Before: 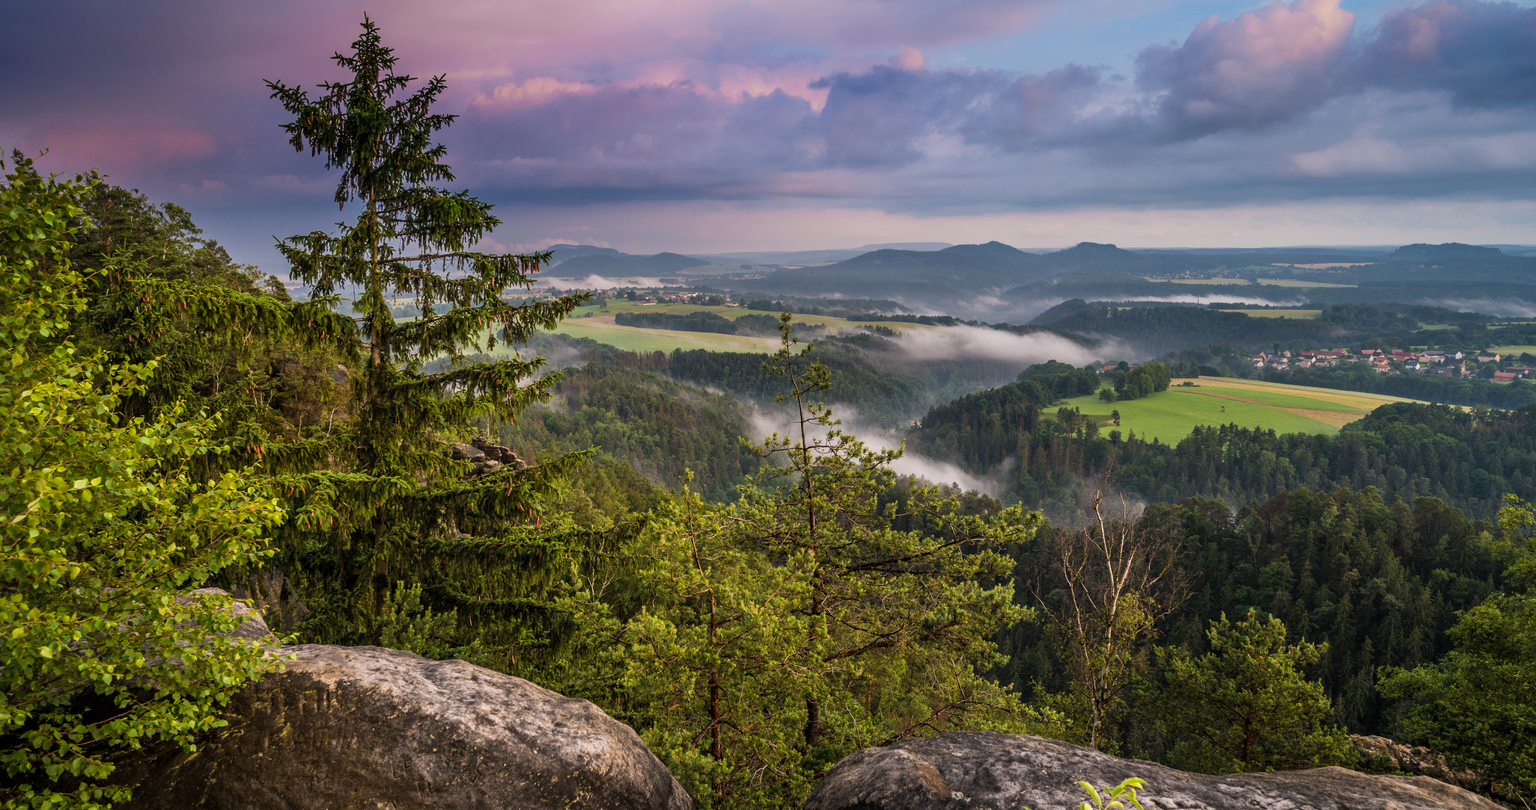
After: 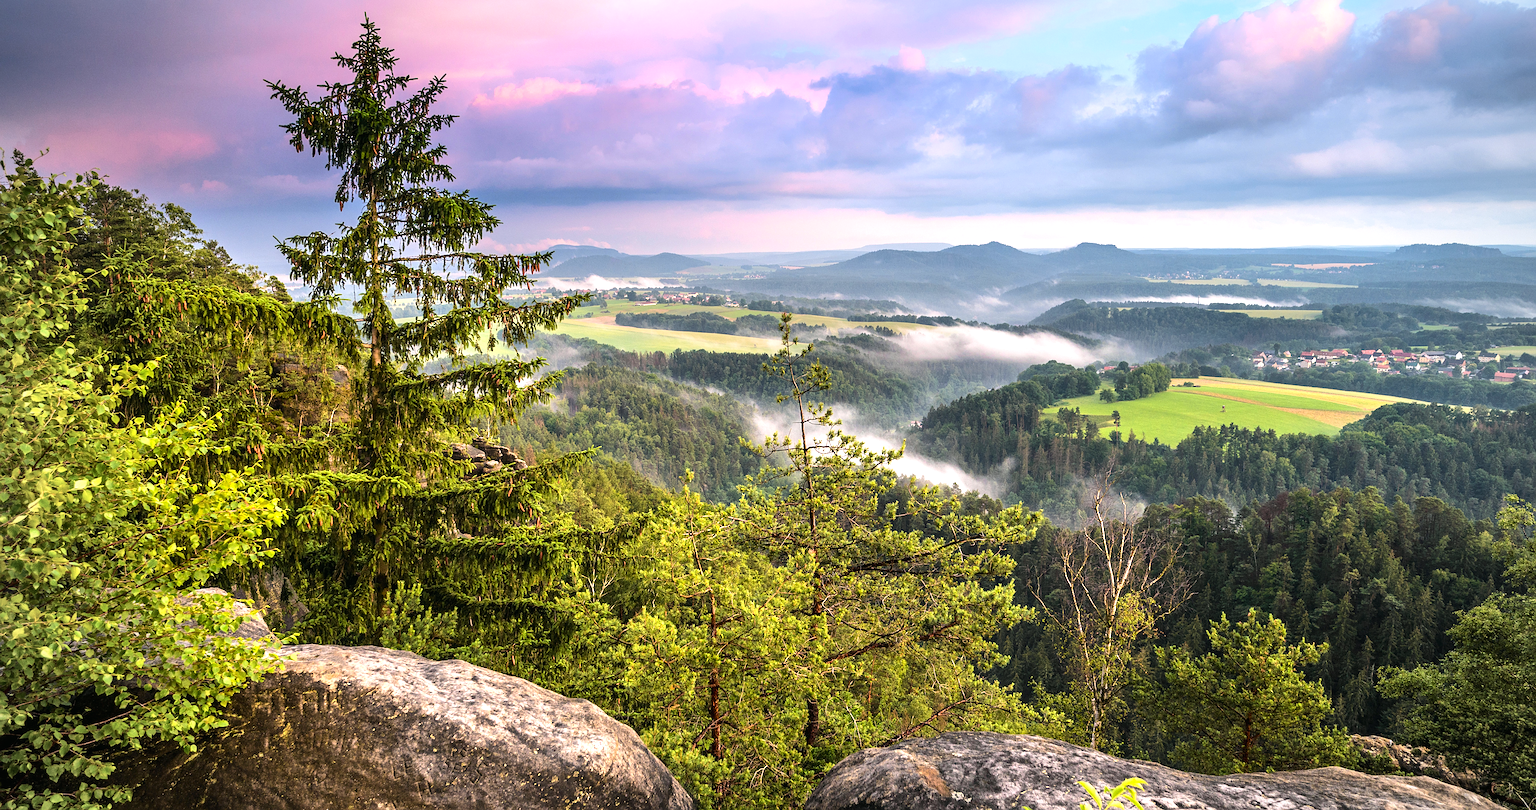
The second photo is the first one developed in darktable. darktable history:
vignetting: brightness -0.16, unbound false
exposure: black level correction 0, exposure 1.102 EV, compensate highlight preservation false
sharpen: amount 0.487
tone curve: curves: ch0 [(0, 0.01) (0.037, 0.032) (0.131, 0.108) (0.275, 0.256) (0.483, 0.512) (0.61, 0.665) (0.696, 0.742) (0.792, 0.819) (0.911, 0.925) (0.997, 0.995)]; ch1 [(0, 0) (0.301, 0.3) (0.423, 0.421) (0.492, 0.488) (0.507, 0.503) (0.53, 0.532) (0.573, 0.586) (0.683, 0.702) (0.746, 0.77) (1, 1)]; ch2 [(0, 0) (0.246, 0.233) (0.36, 0.352) (0.415, 0.415) (0.485, 0.487) (0.502, 0.504) (0.525, 0.518) (0.539, 0.539) (0.587, 0.594) (0.636, 0.652) (0.711, 0.729) (0.845, 0.855) (0.998, 0.977)], color space Lab, independent channels, preserve colors none
